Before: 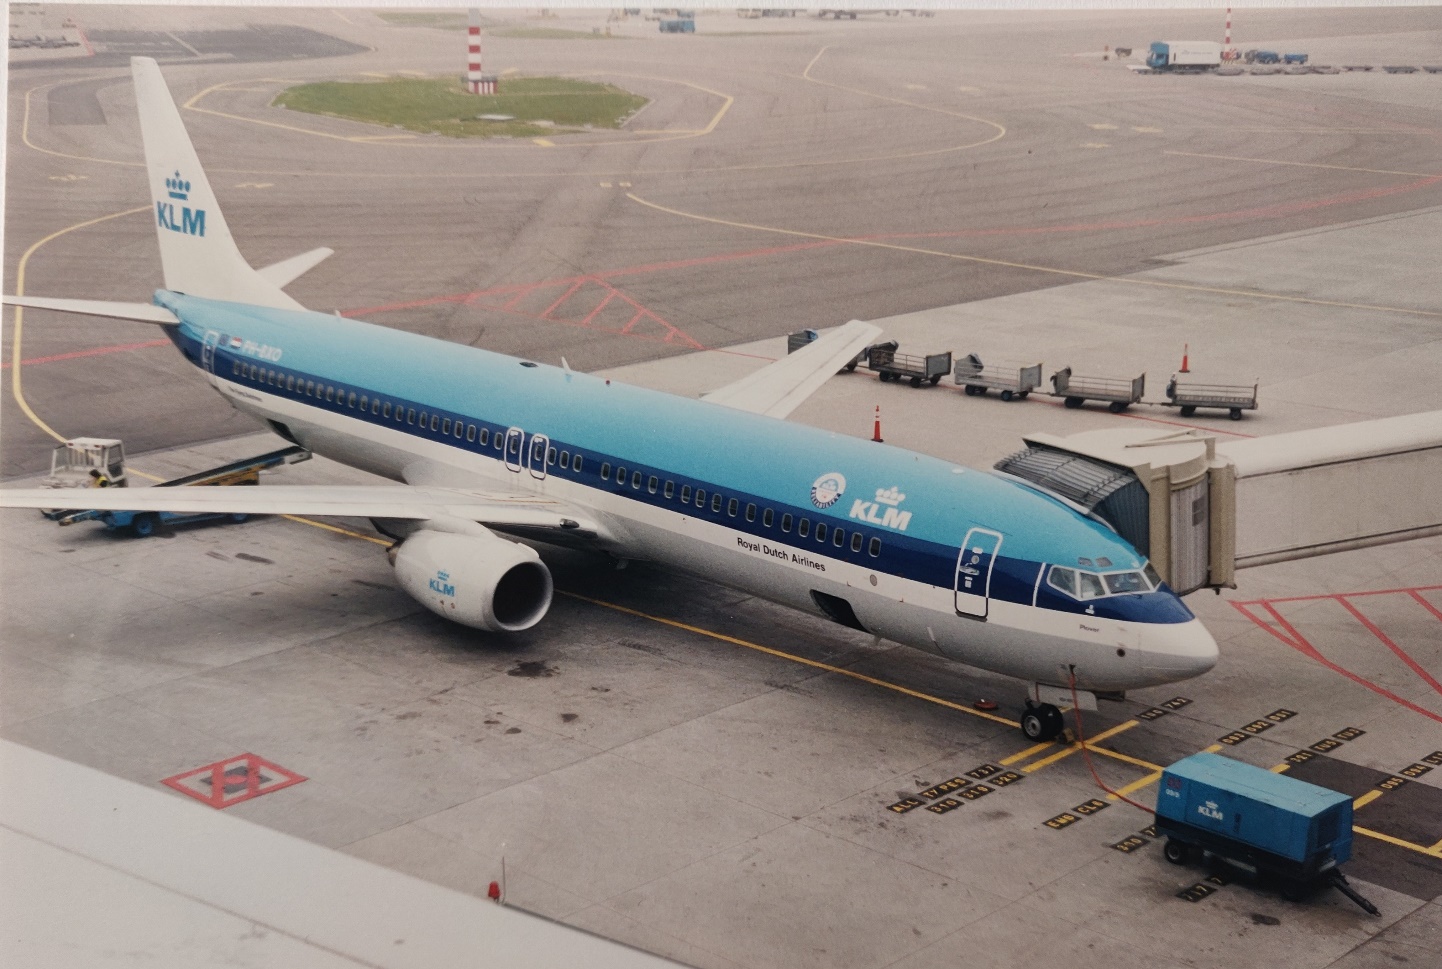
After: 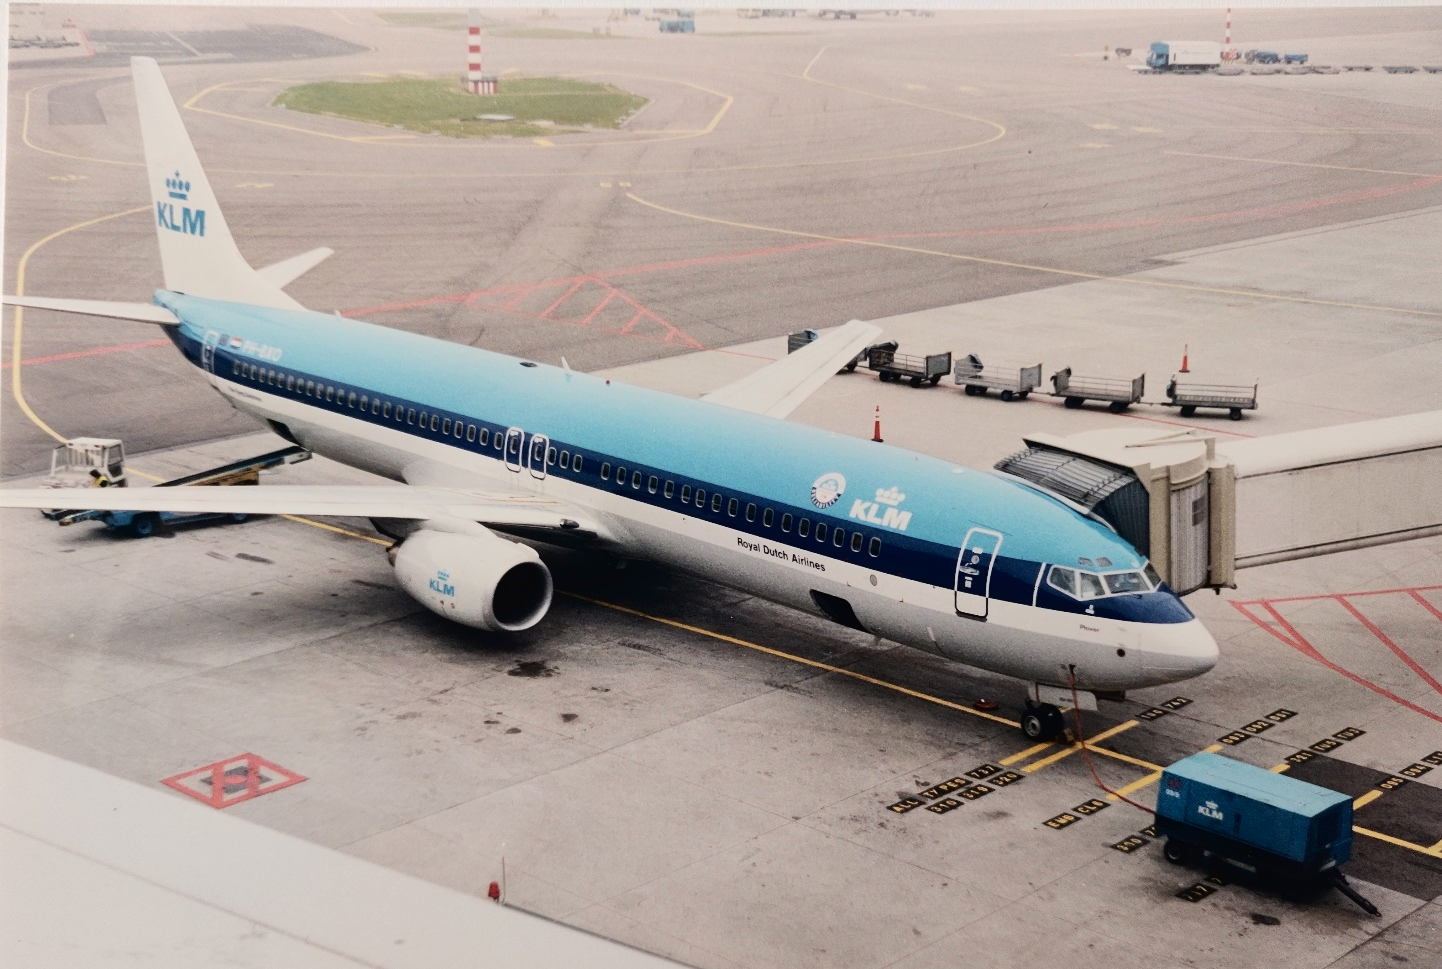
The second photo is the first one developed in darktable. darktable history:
tone curve: curves: ch0 [(0, 0) (0.003, 0.002) (0.011, 0.006) (0.025, 0.012) (0.044, 0.021) (0.069, 0.027) (0.1, 0.035) (0.136, 0.06) (0.177, 0.108) (0.224, 0.173) (0.277, 0.26) (0.335, 0.353) (0.399, 0.453) (0.468, 0.555) (0.543, 0.641) (0.623, 0.724) (0.709, 0.792) (0.801, 0.857) (0.898, 0.918) (1, 1)], color space Lab, independent channels, preserve colors none
